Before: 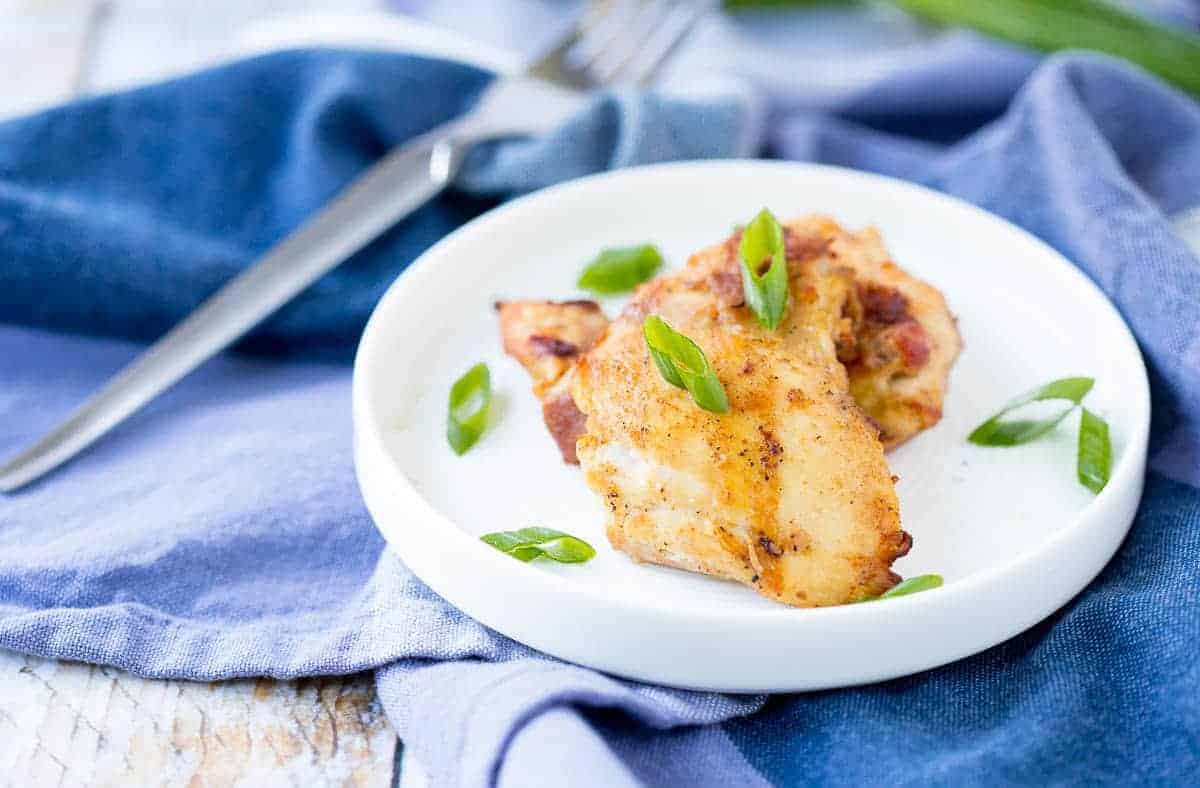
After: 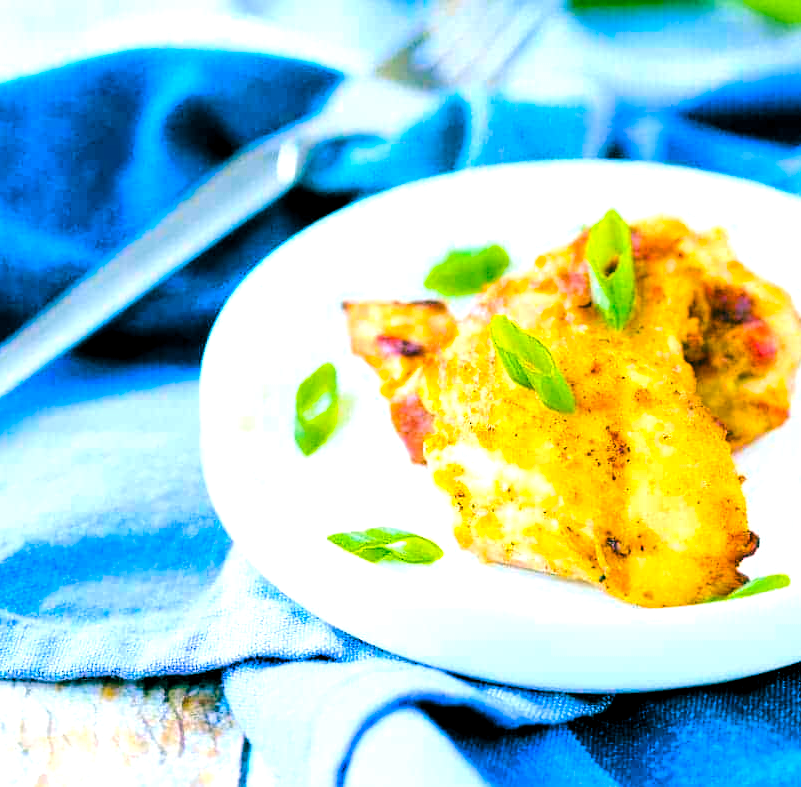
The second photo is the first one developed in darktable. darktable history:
color balance rgb: global offset › luminance -0.532%, global offset › chroma 0.903%, global offset › hue 172.82°, linear chroma grading › global chroma 49.847%, perceptual saturation grading › global saturation 29.644%
exposure: exposure 0.578 EV, compensate exposure bias true, compensate highlight preservation false
crop and rotate: left 12.763%, right 20.436%
tone curve: curves: ch0 [(0.029, 0) (0.134, 0.063) (0.249, 0.198) (0.378, 0.365) (0.499, 0.529) (1, 1)], color space Lab, linked channels, preserve colors none
